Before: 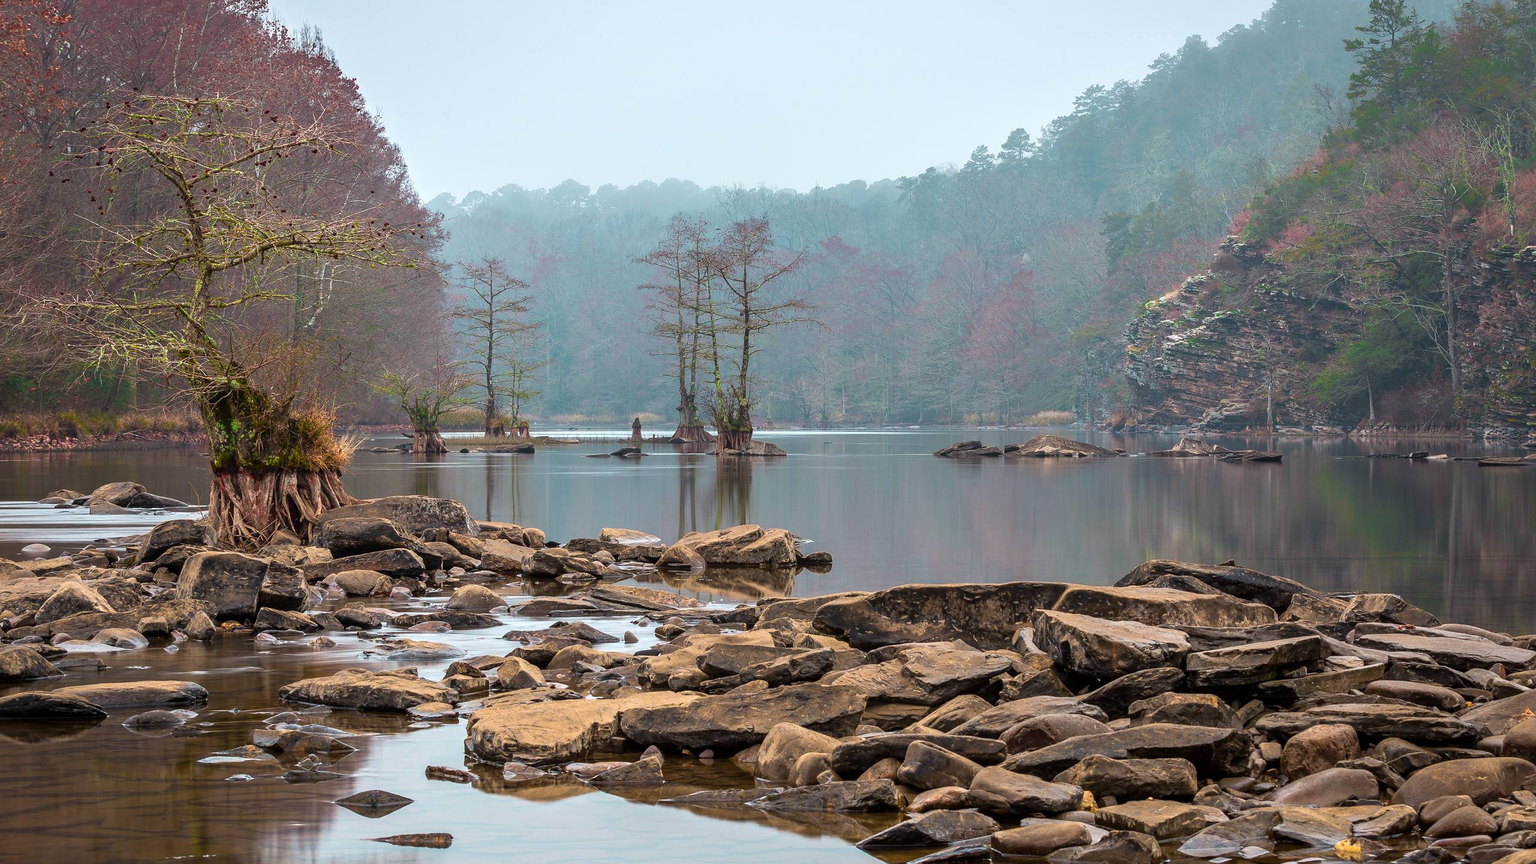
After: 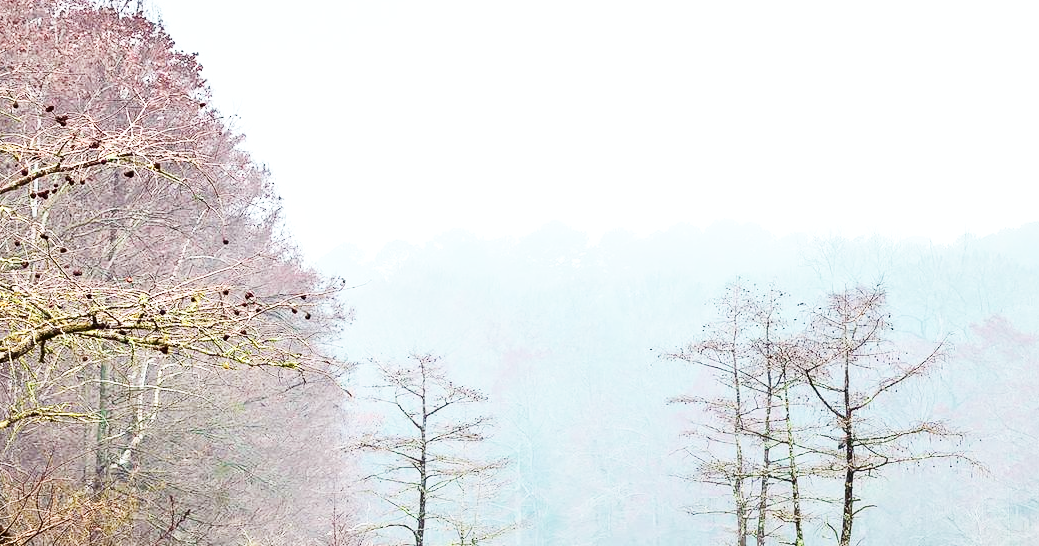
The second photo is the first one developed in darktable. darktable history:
contrast brightness saturation: contrast 0.25, saturation -0.31
crop: left 15.452%, top 5.459%, right 43.956%, bottom 56.62%
base curve: curves: ch0 [(0, 0.003) (0.001, 0.002) (0.006, 0.004) (0.02, 0.022) (0.048, 0.086) (0.094, 0.234) (0.162, 0.431) (0.258, 0.629) (0.385, 0.8) (0.548, 0.918) (0.751, 0.988) (1, 1)], preserve colors none
